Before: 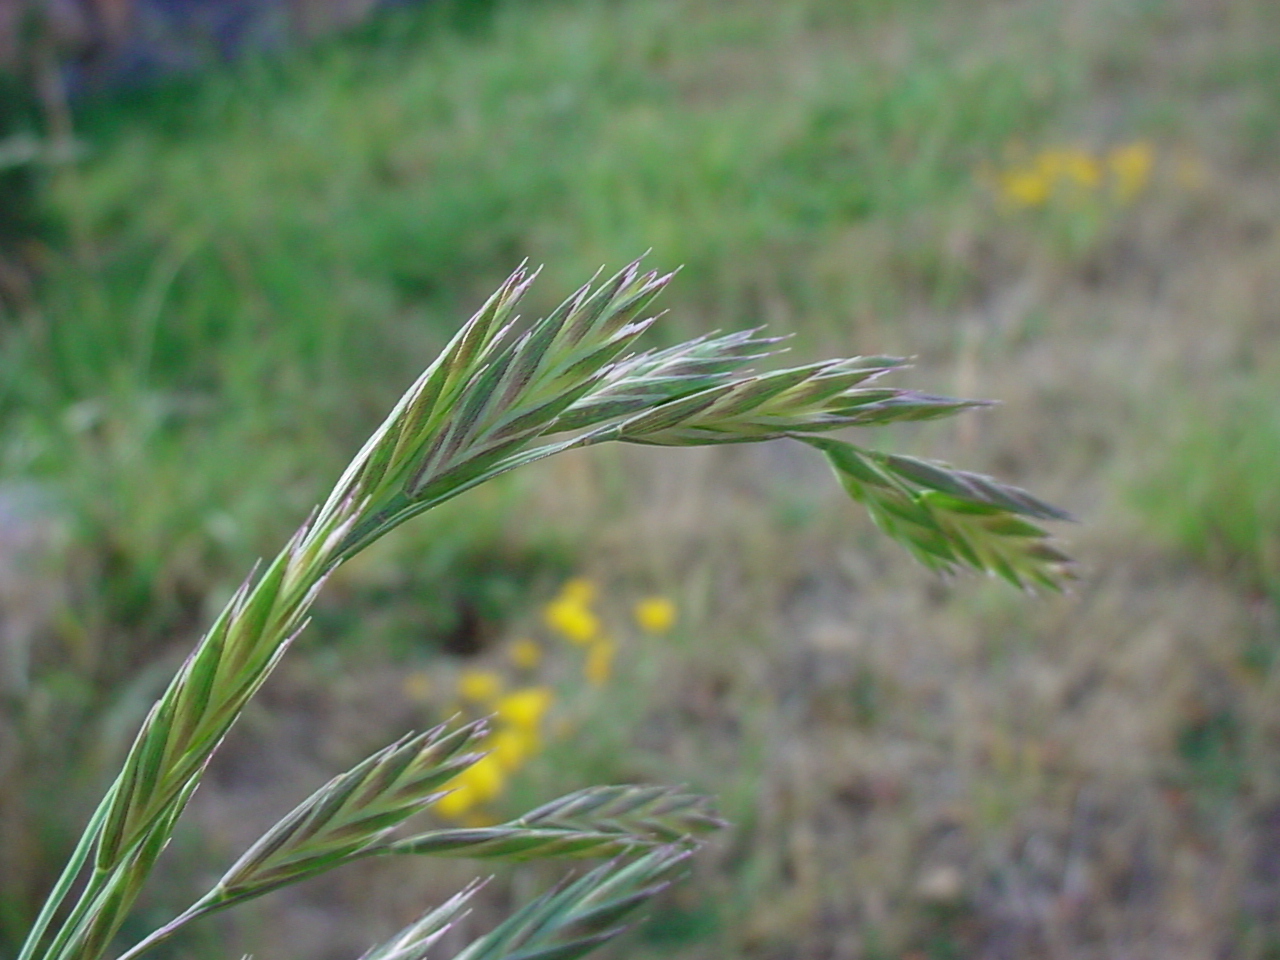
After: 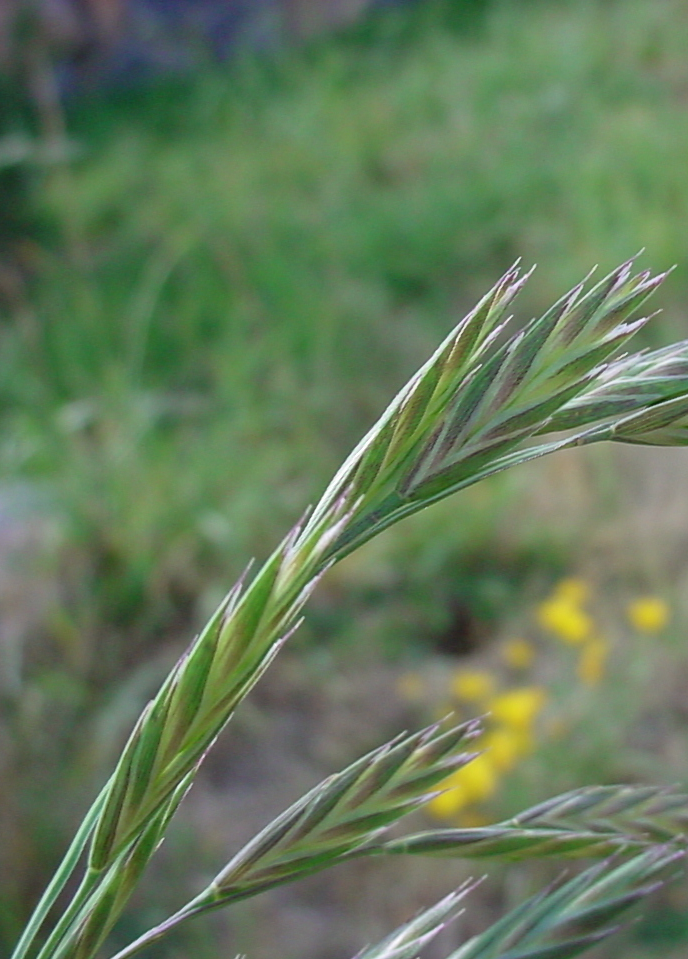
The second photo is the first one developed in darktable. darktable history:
crop: left 0.587%, right 45.588%, bottom 0.086%
contrast brightness saturation: saturation -0.05
